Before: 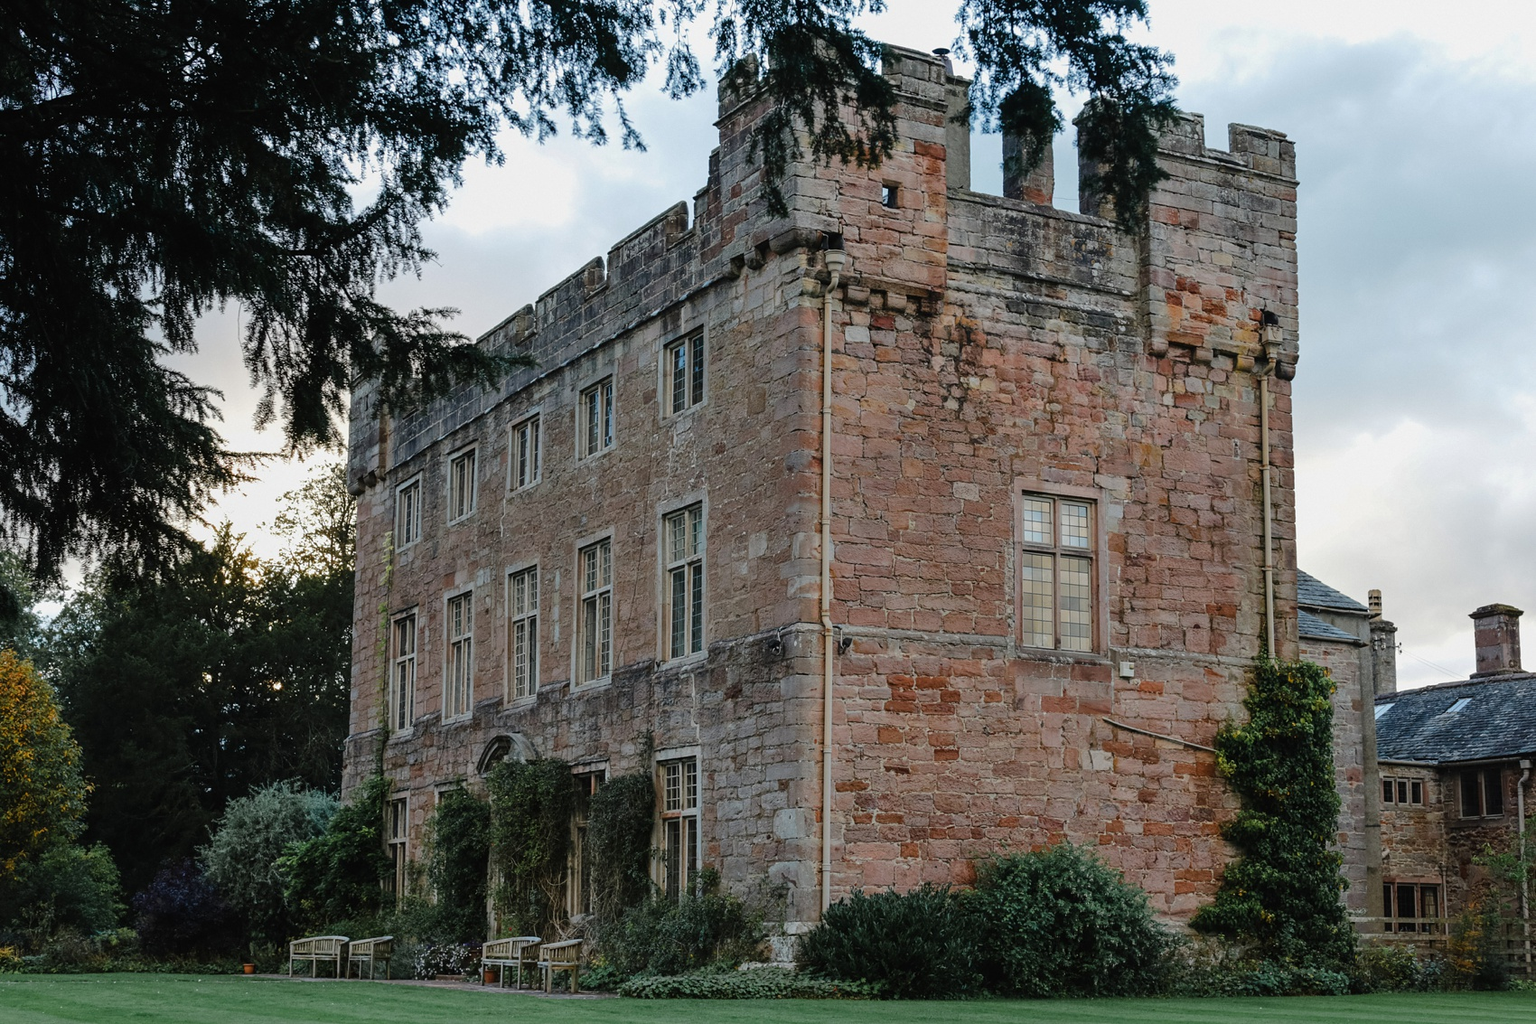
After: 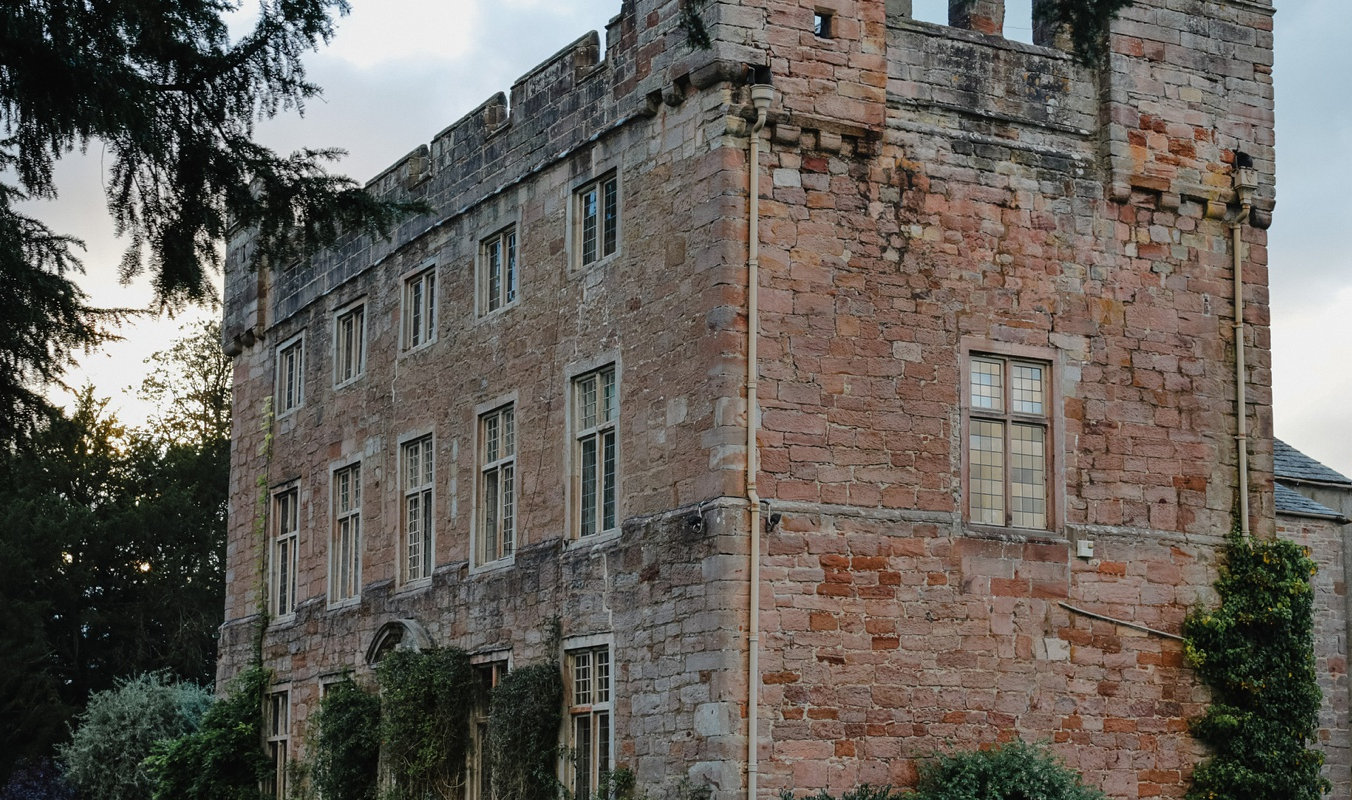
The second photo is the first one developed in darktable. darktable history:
crop: left 9.532%, top 16.996%, right 10.846%, bottom 12.315%
